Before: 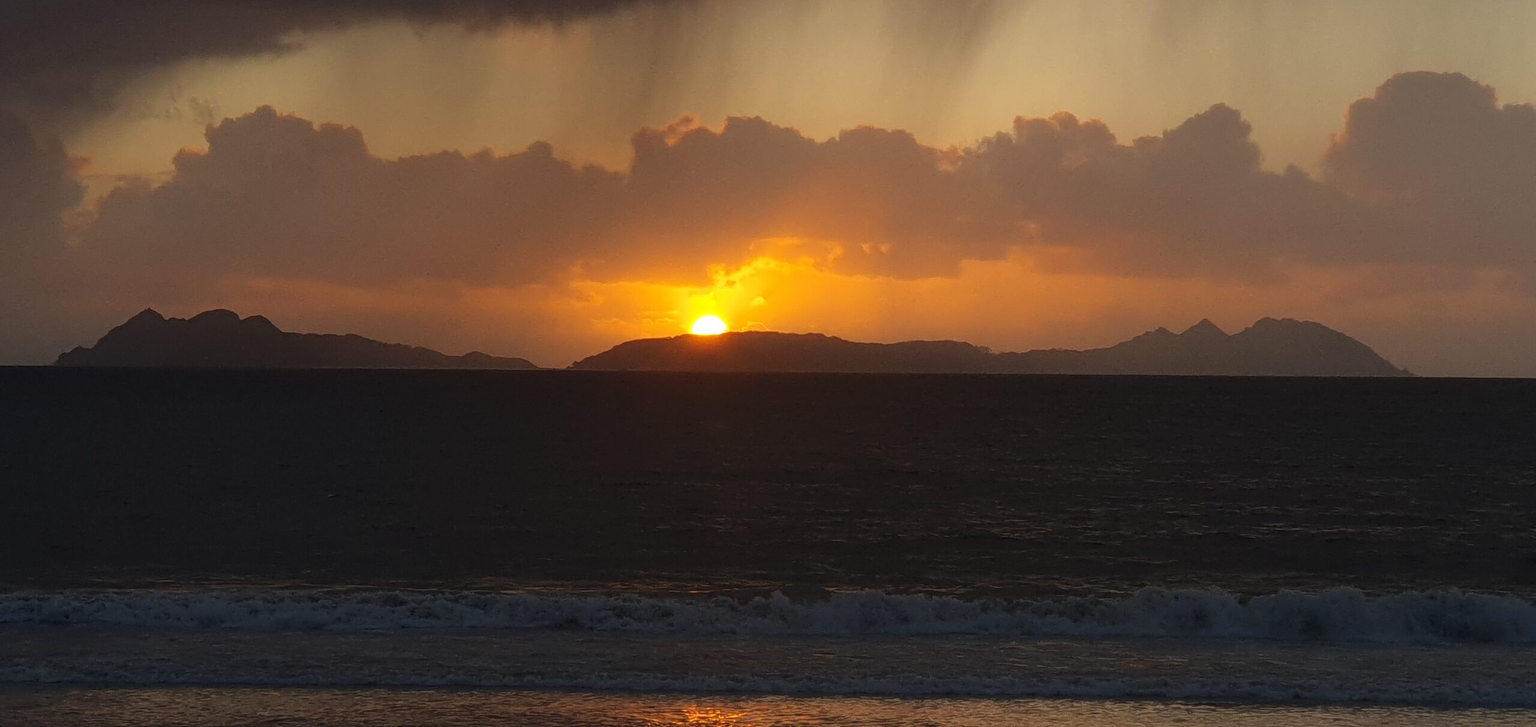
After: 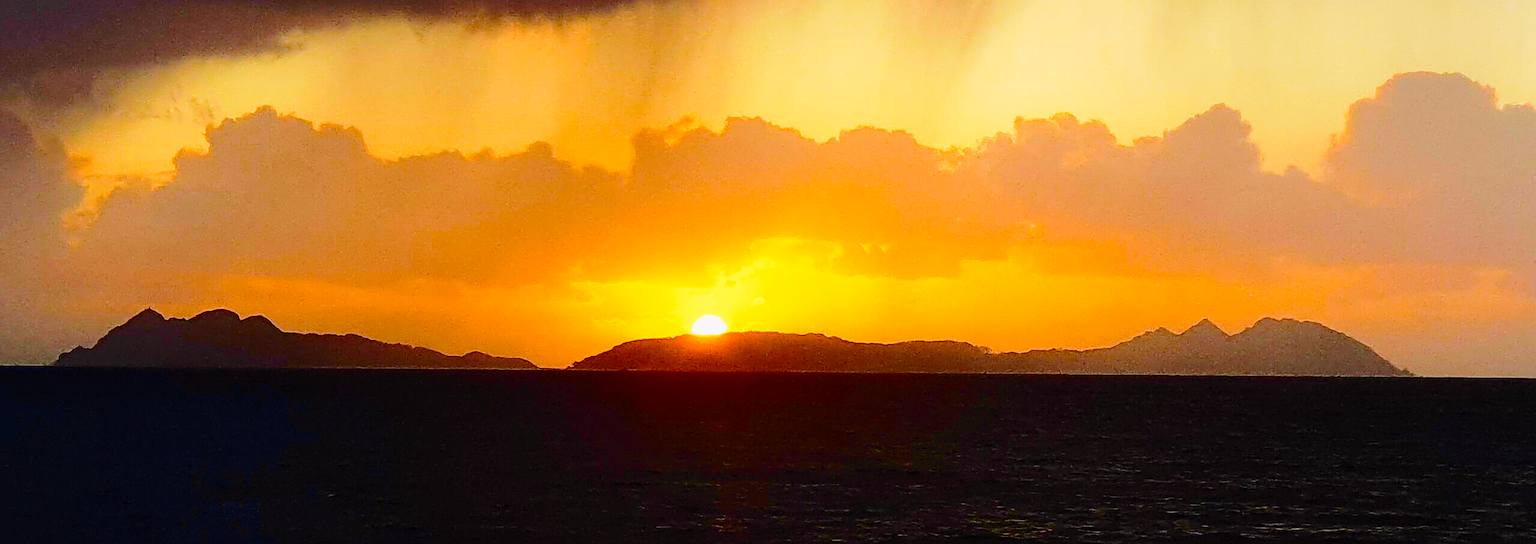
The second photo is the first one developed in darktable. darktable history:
crop: bottom 24.98%
exposure: black level correction 0.001, compensate highlight preservation false
sharpen: on, module defaults
tone curve: curves: ch0 [(0.017, 0) (0.107, 0.071) (0.295, 0.264) (0.447, 0.507) (0.54, 0.618) (0.733, 0.791) (0.879, 0.898) (1, 0.97)]; ch1 [(0, 0) (0.393, 0.415) (0.447, 0.448) (0.485, 0.497) (0.523, 0.515) (0.544, 0.55) (0.59, 0.609) (0.686, 0.686) (1, 1)]; ch2 [(0, 0) (0.369, 0.388) (0.449, 0.431) (0.499, 0.5) (0.521, 0.505) (0.53, 0.538) (0.579, 0.601) (0.669, 0.733) (1, 1)], color space Lab, independent channels, preserve colors none
color balance rgb: perceptual saturation grading › global saturation 45.556%, perceptual saturation grading › highlights -50.13%, perceptual saturation grading › shadows 30.651%
base curve: curves: ch0 [(0, 0) (0.012, 0.01) (0.073, 0.168) (0.31, 0.711) (0.645, 0.957) (1, 1)], preserve colors none
